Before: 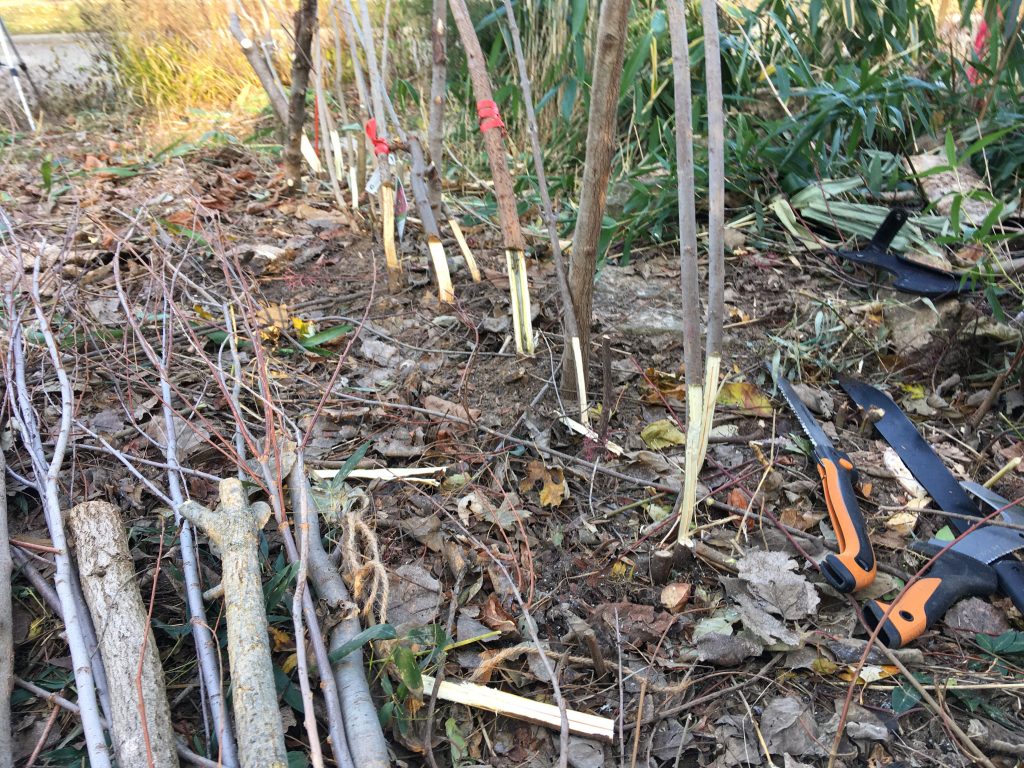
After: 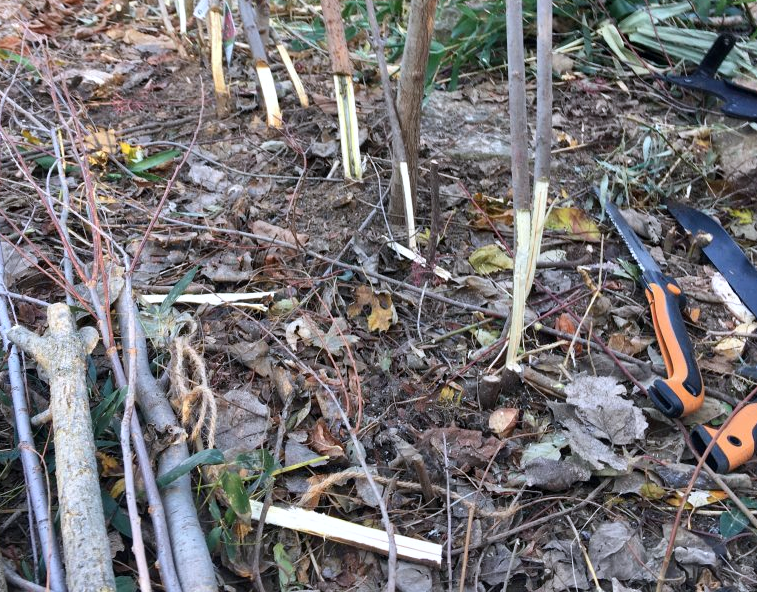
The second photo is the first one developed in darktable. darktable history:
local contrast: mode bilateral grid, contrast 20, coarseness 50, detail 120%, midtone range 0.2
color calibration: illuminant as shot in camera, x 0.358, y 0.373, temperature 4628.91 K
crop: left 16.871%, top 22.857%, right 9.116%
